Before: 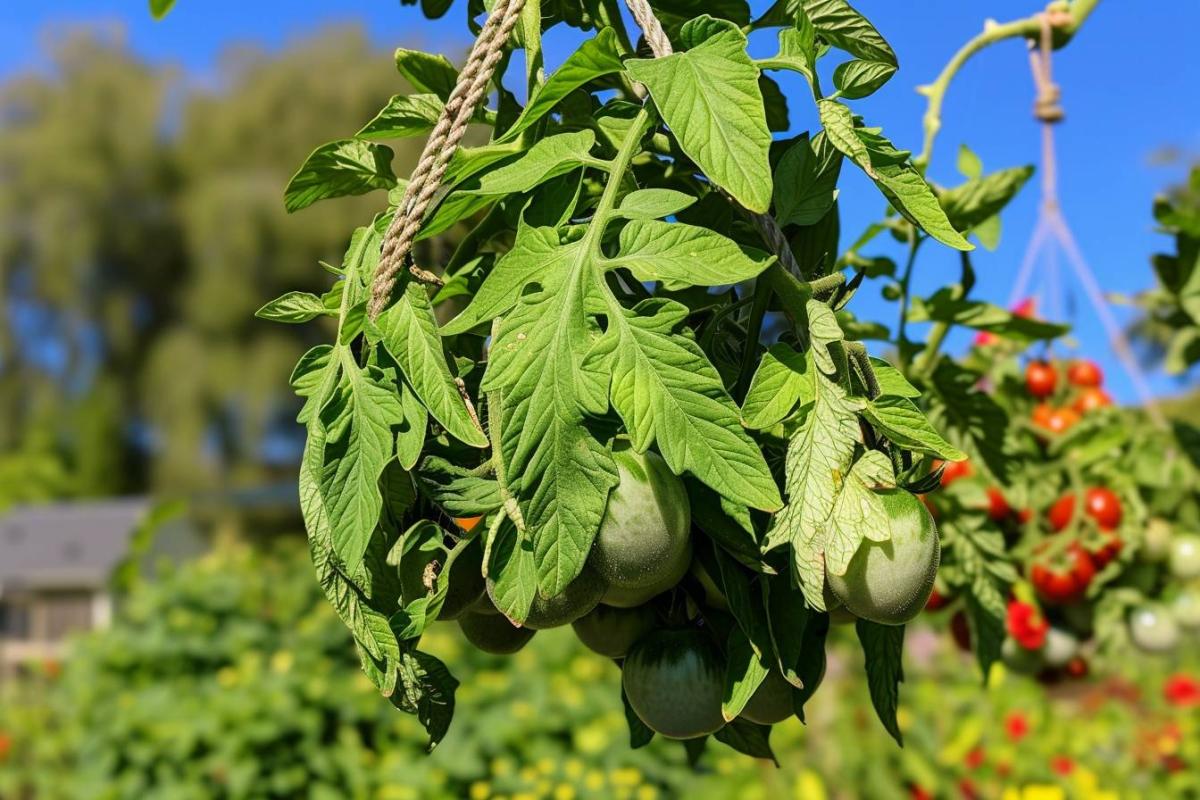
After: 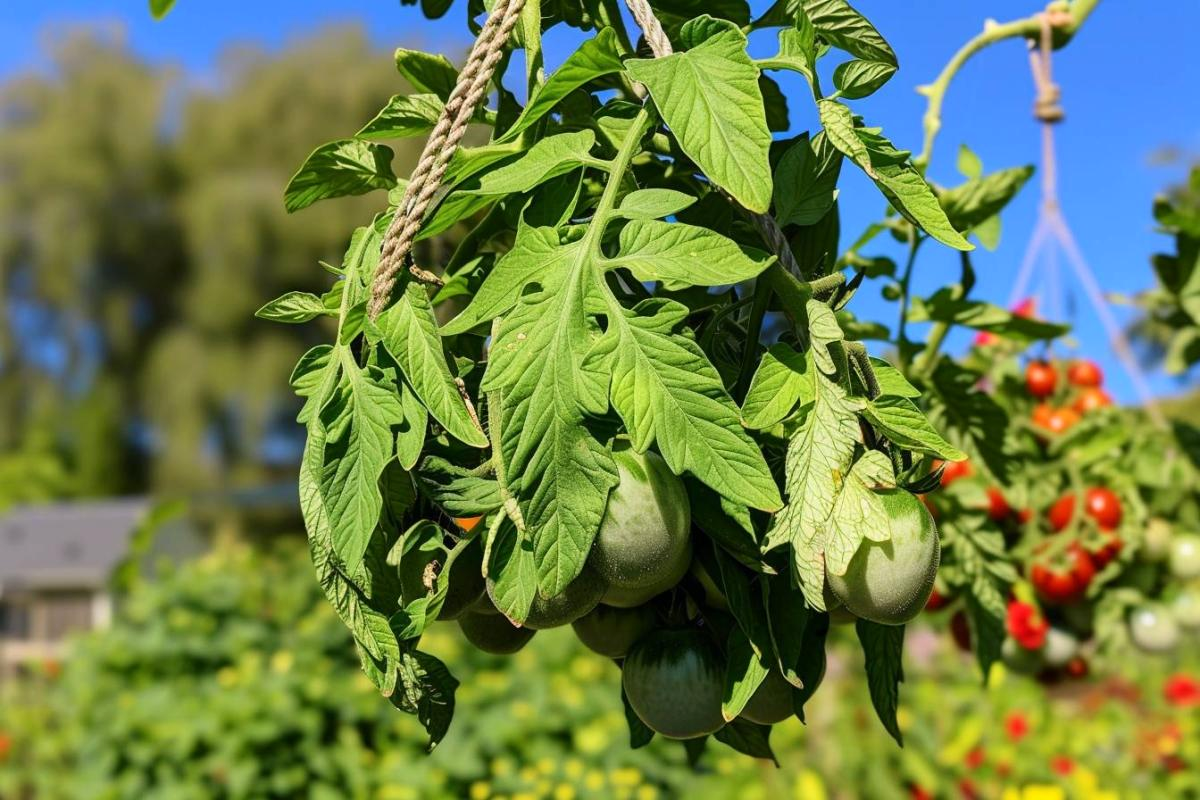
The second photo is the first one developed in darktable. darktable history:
contrast brightness saturation: contrast 0.096, brightness 0.023, saturation 0.016
